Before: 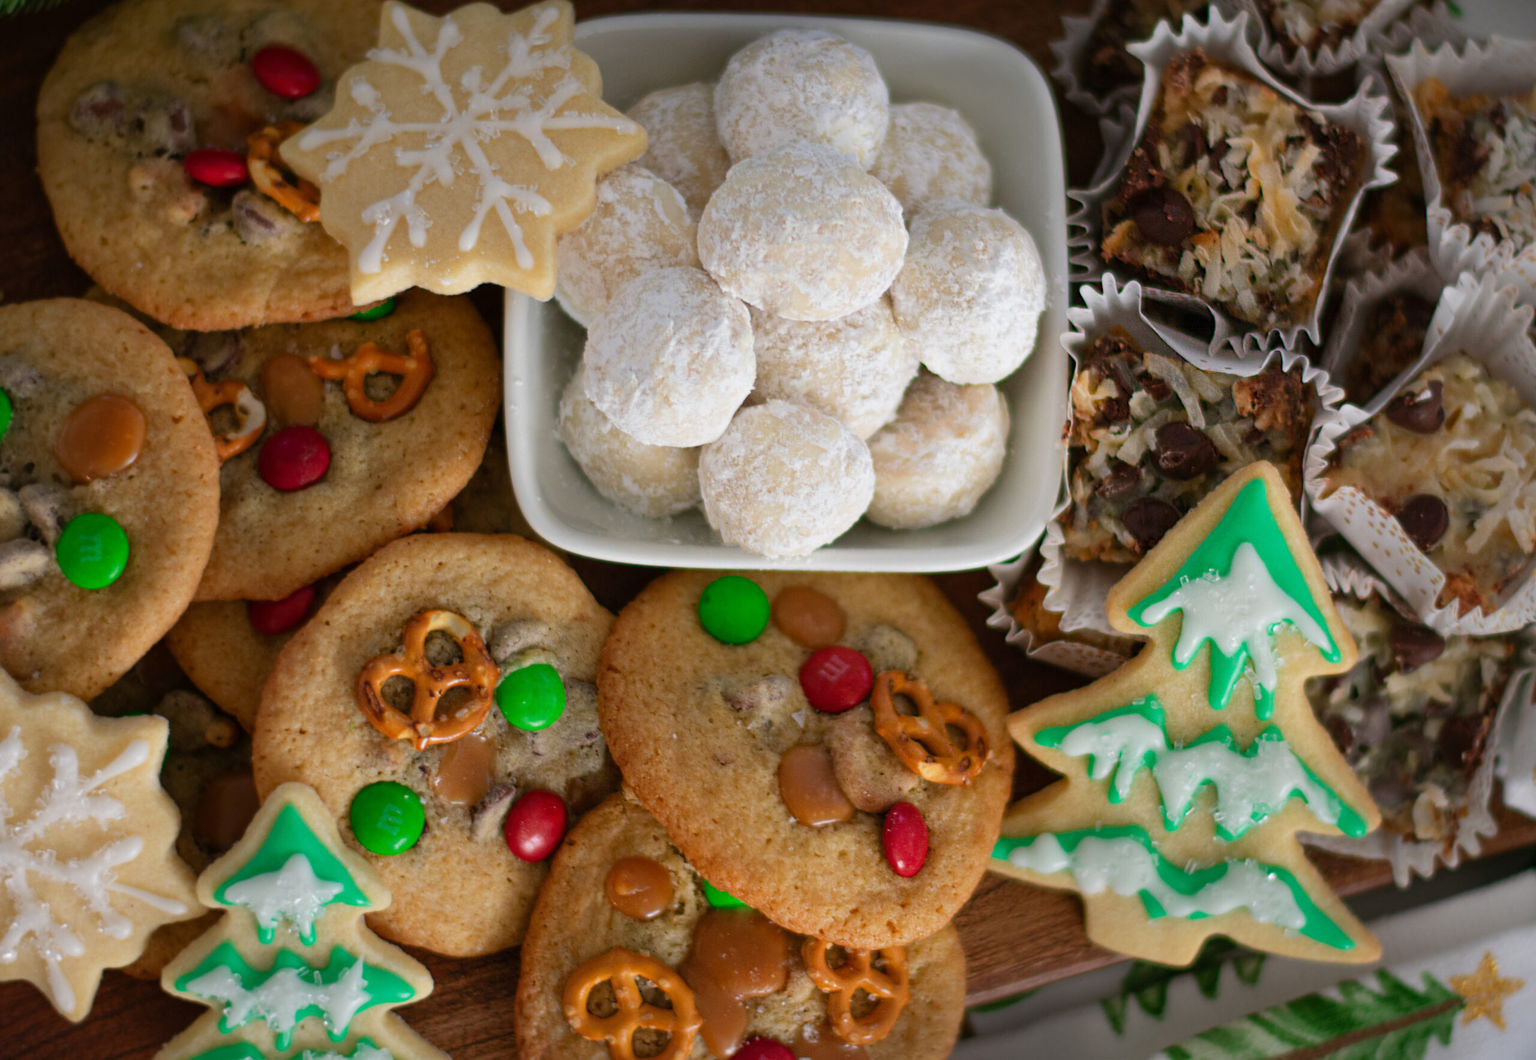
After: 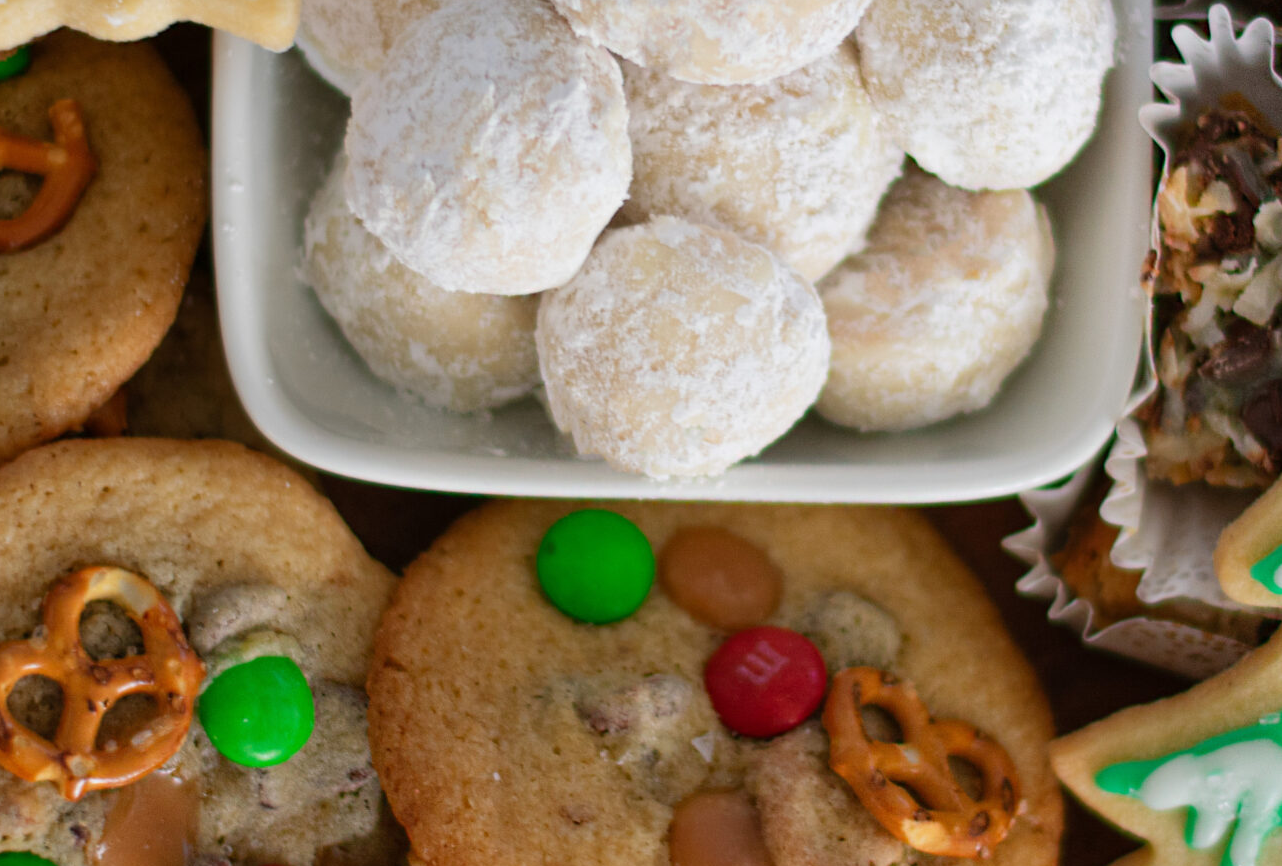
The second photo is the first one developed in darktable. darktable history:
crop: left 24.537%, top 25.501%, right 25.372%, bottom 25.46%
